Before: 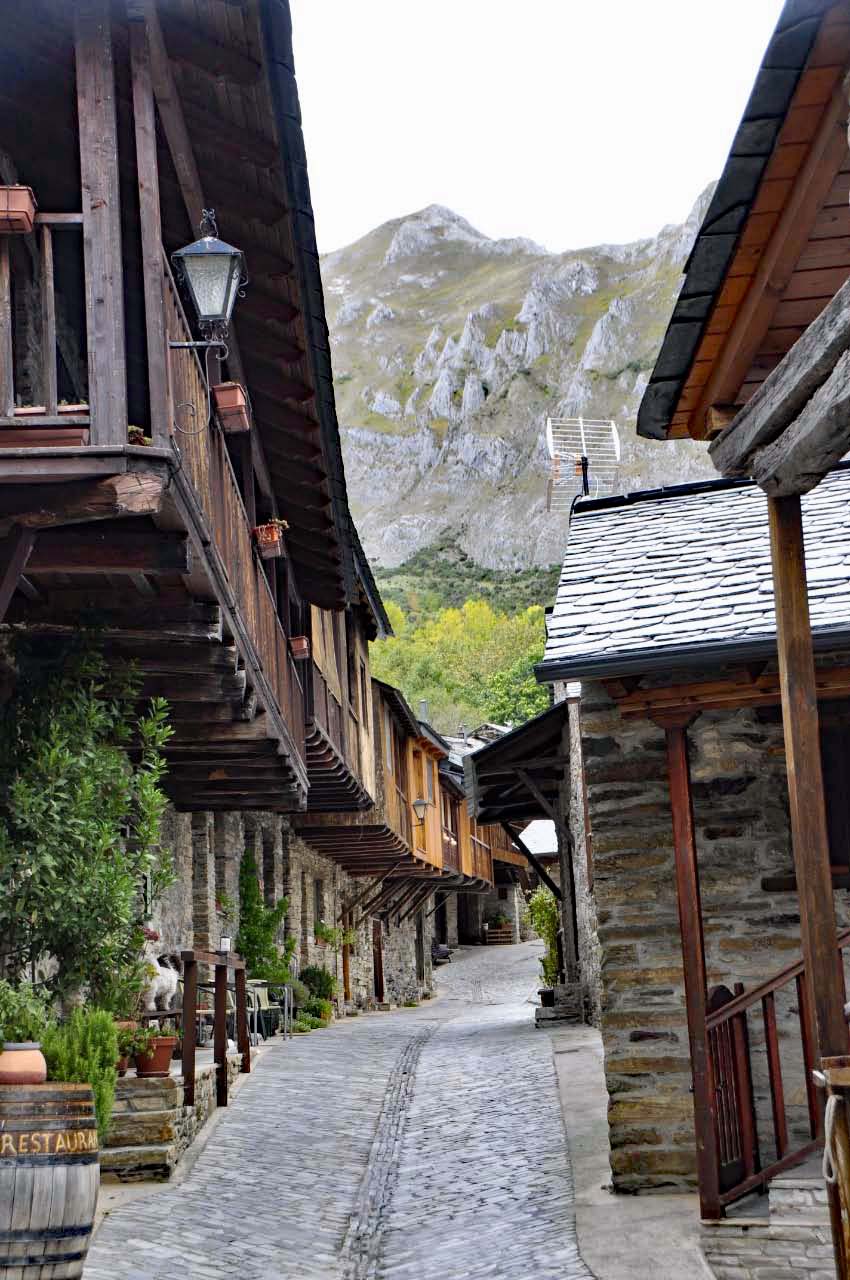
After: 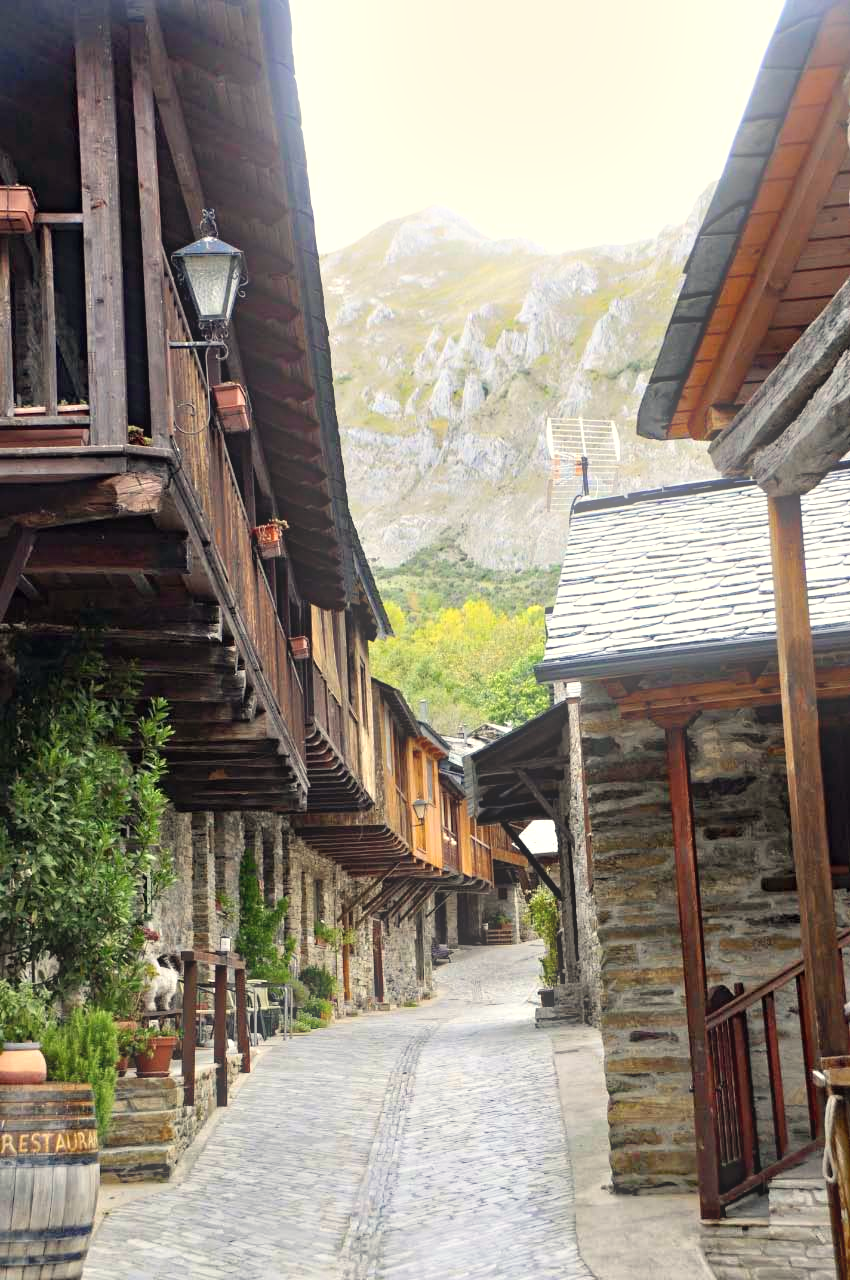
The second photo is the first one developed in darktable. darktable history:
white balance: red 1.029, blue 0.92
bloom: on, module defaults
exposure: exposure 0.29 EV, compensate highlight preservation false
